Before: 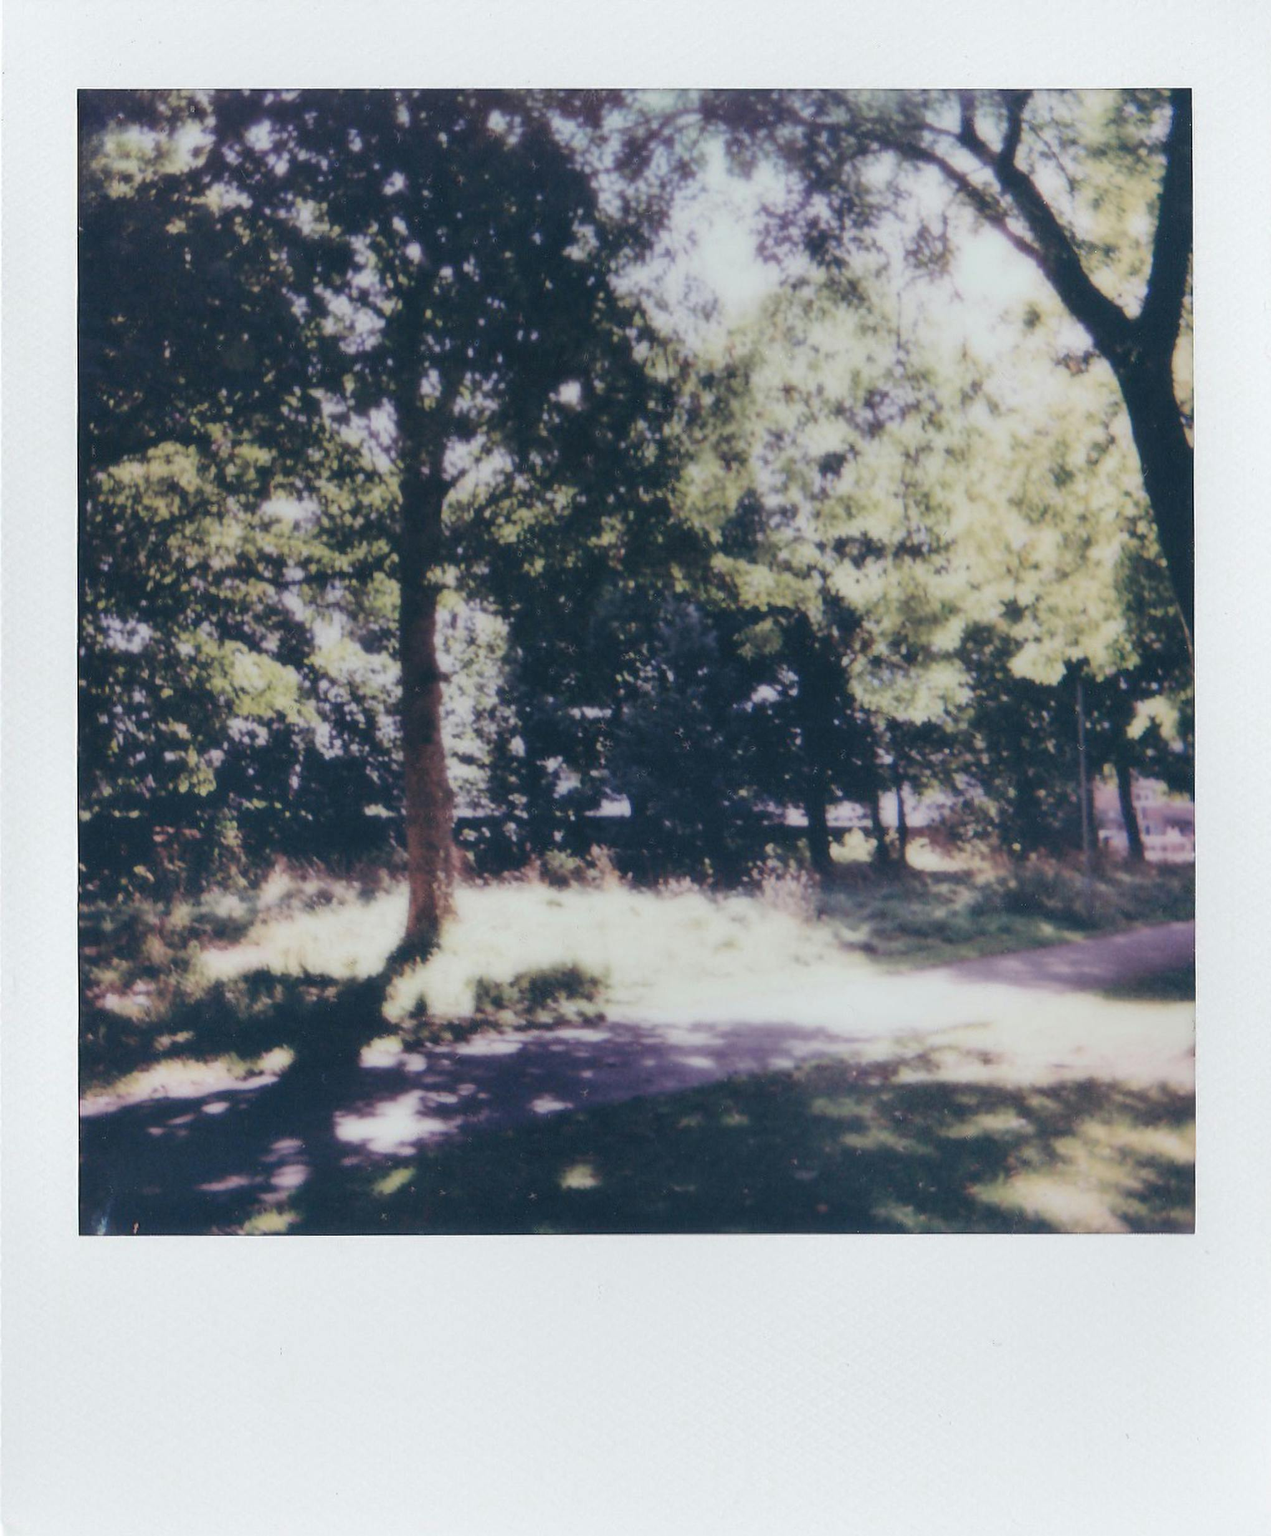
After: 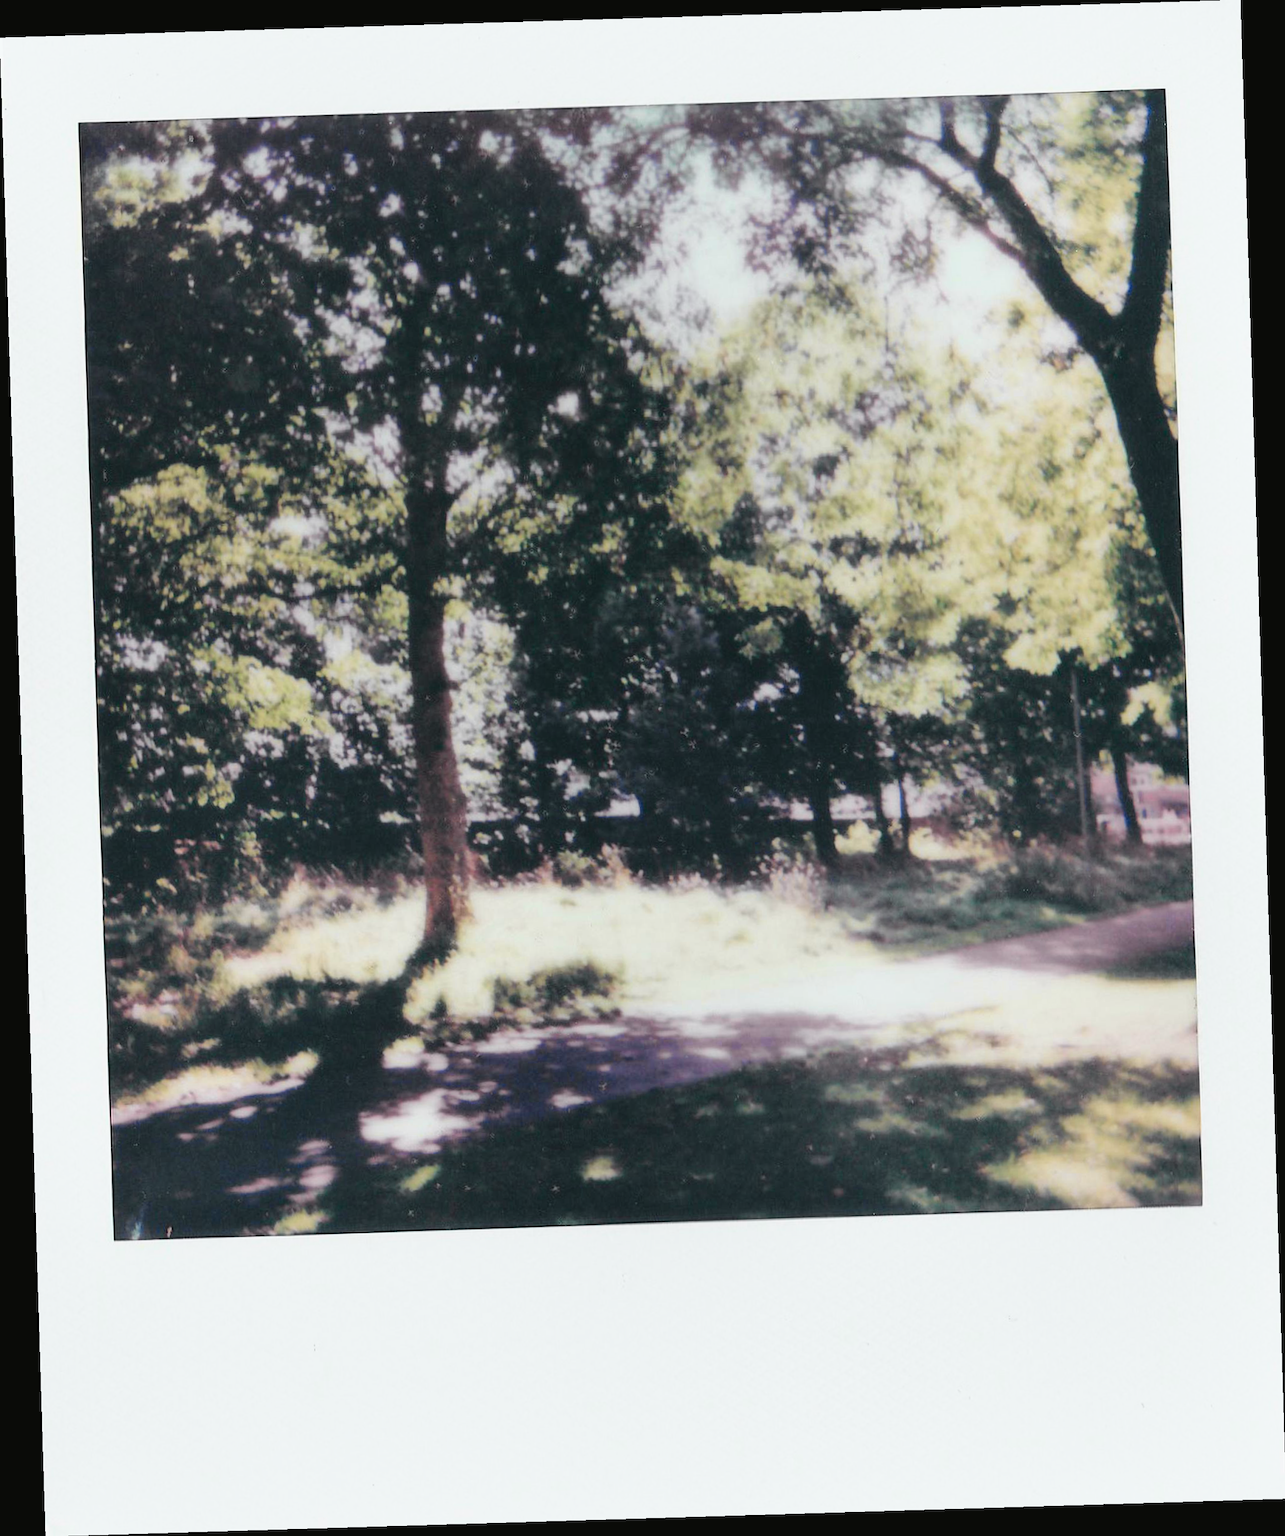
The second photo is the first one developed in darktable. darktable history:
tone curve: curves: ch0 [(0.003, 0.029) (0.037, 0.036) (0.149, 0.117) (0.297, 0.318) (0.422, 0.474) (0.531, 0.6) (0.743, 0.809) (0.889, 0.941) (1, 0.98)]; ch1 [(0, 0) (0.305, 0.325) (0.453, 0.437) (0.482, 0.479) (0.501, 0.5) (0.506, 0.503) (0.564, 0.578) (0.587, 0.625) (0.666, 0.727) (1, 1)]; ch2 [(0, 0) (0.323, 0.277) (0.408, 0.399) (0.45, 0.48) (0.499, 0.502) (0.512, 0.523) (0.57, 0.595) (0.653, 0.671) (0.768, 0.744) (1, 1)], color space Lab, independent channels, preserve colors none
rotate and perspective: rotation -1.75°, automatic cropping off
